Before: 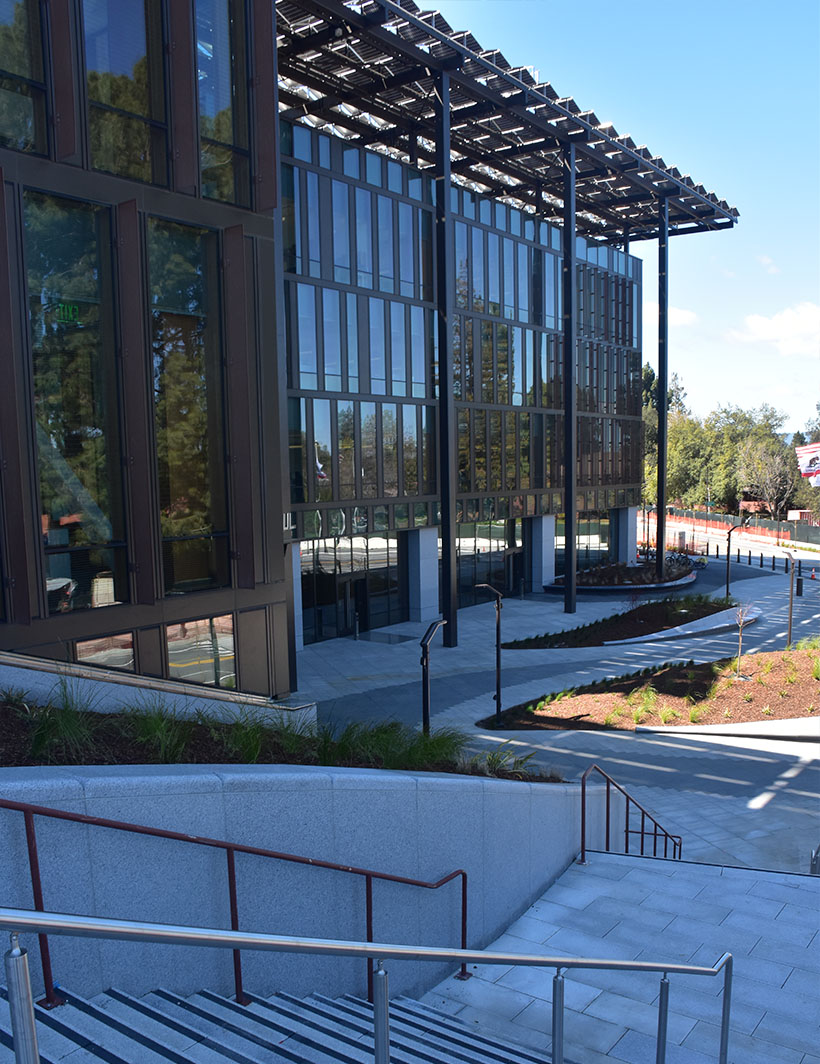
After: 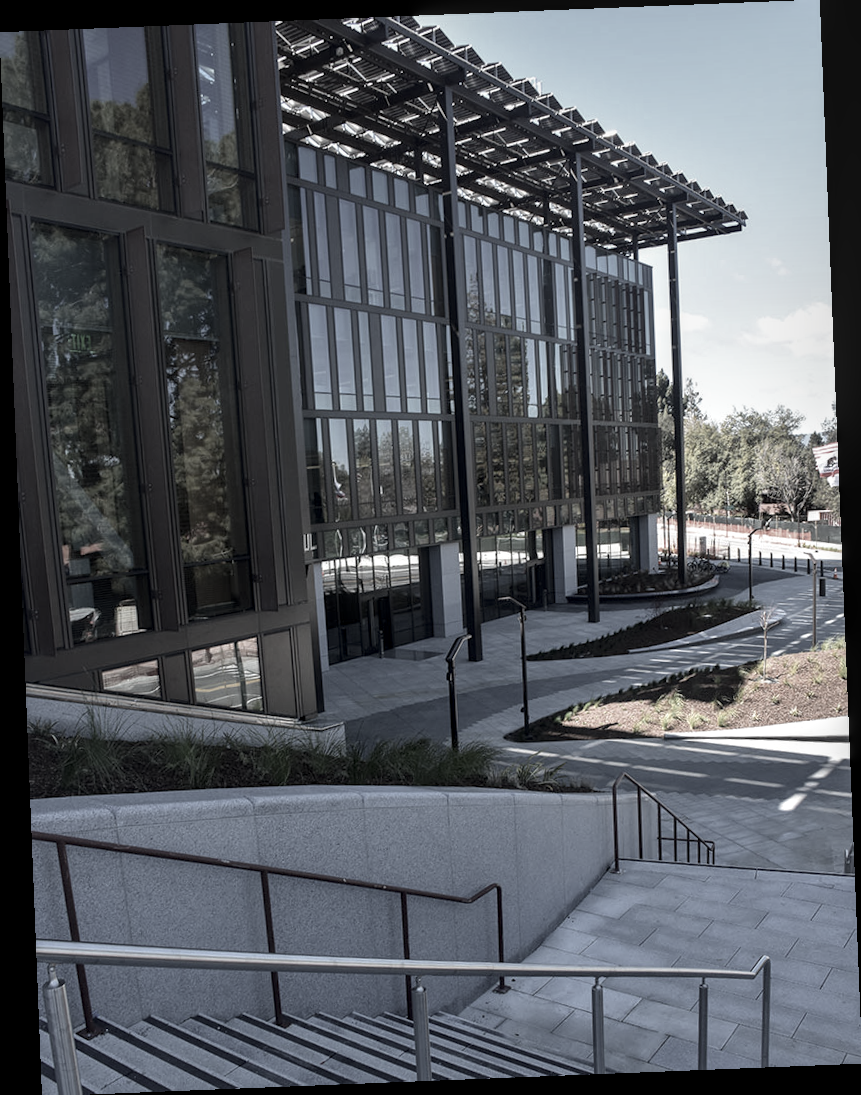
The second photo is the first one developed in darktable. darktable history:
rotate and perspective: rotation -2.29°, automatic cropping off
color zones: curves: ch1 [(0, 0.153) (0.143, 0.15) (0.286, 0.151) (0.429, 0.152) (0.571, 0.152) (0.714, 0.151) (0.857, 0.151) (1, 0.153)]
local contrast: detail 130%
